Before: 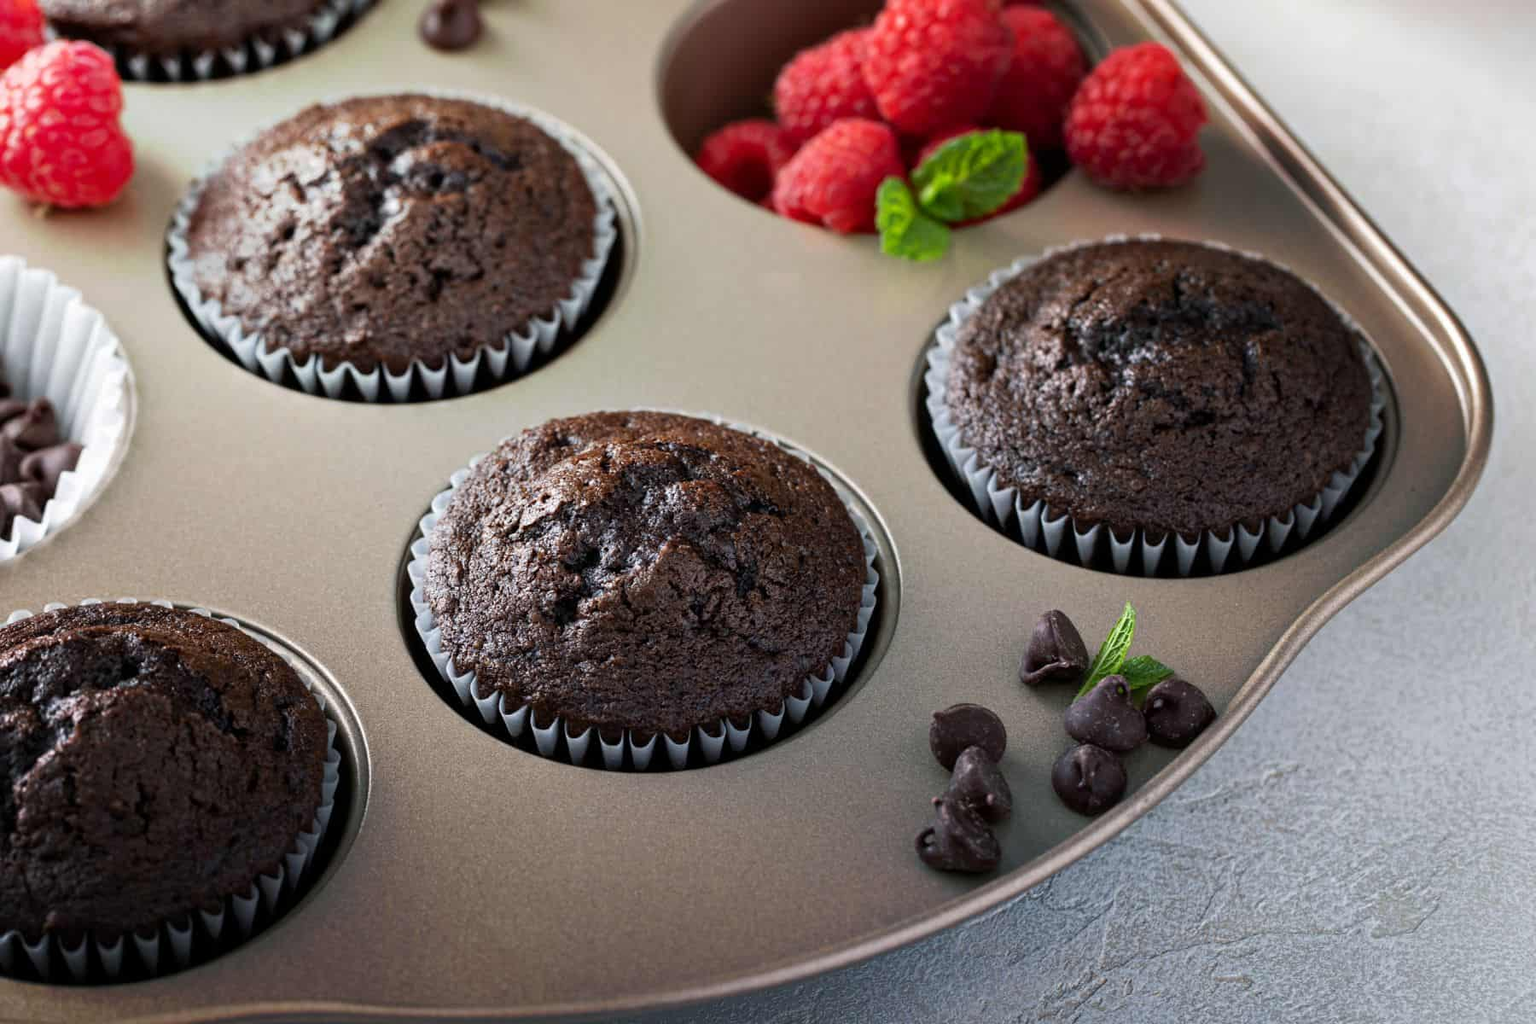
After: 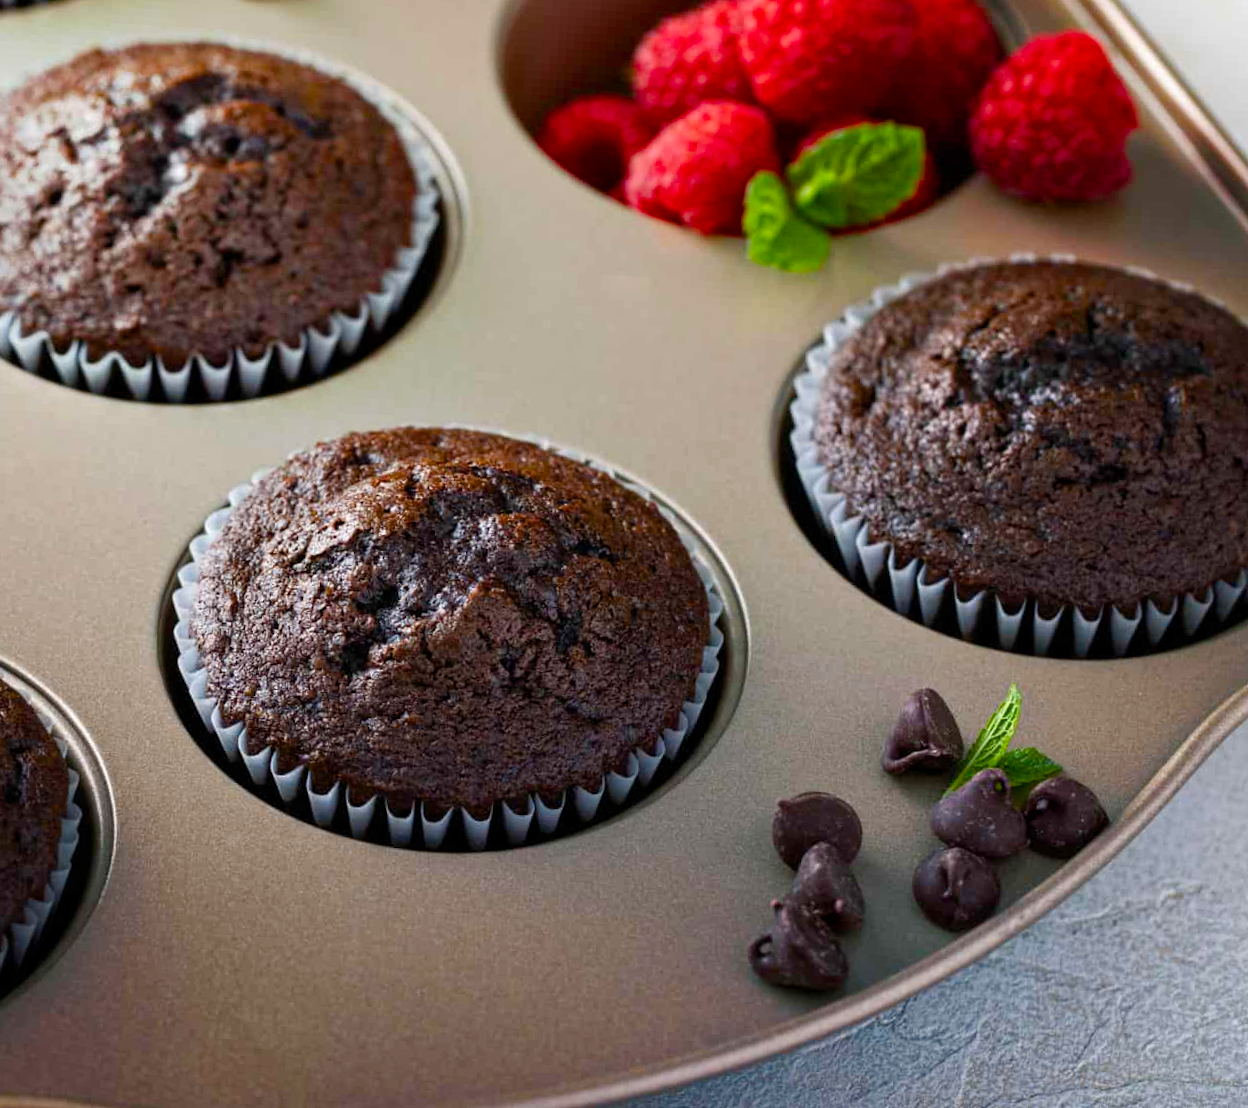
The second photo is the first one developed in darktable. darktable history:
crop and rotate: angle -3.2°, left 14.109%, top 0.028%, right 10.854%, bottom 0.045%
color balance rgb: perceptual saturation grading › global saturation 20%, perceptual saturation grading › highlights -14.411%, perceptual saturation grading › shadows 49.309%, global vibrance 20%
